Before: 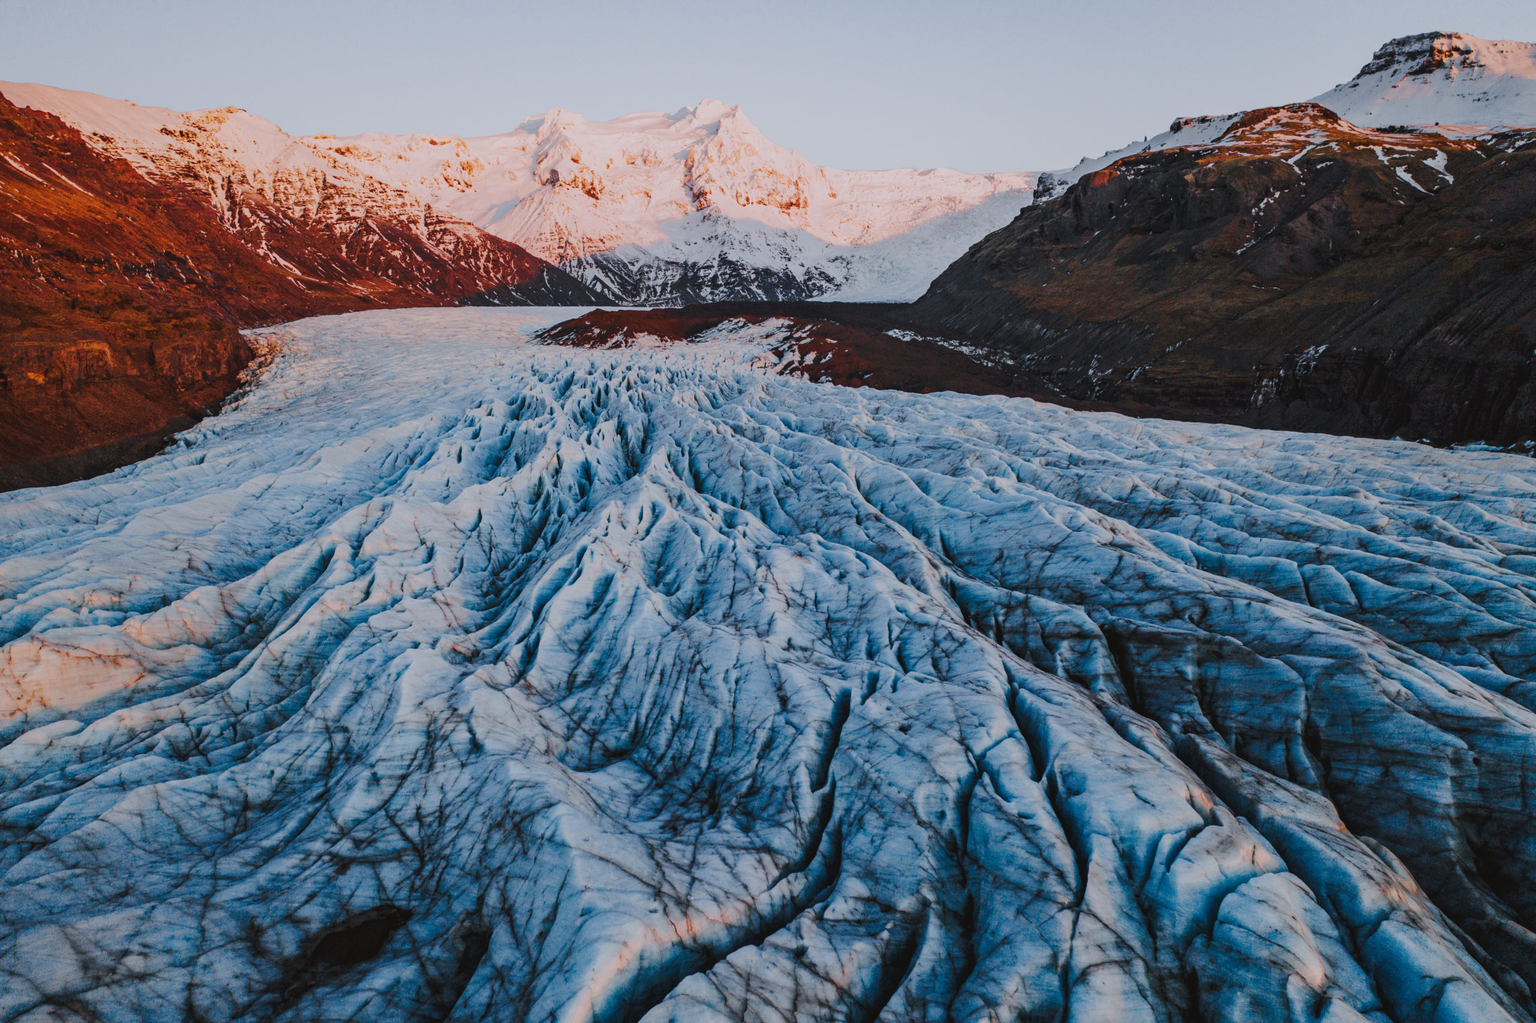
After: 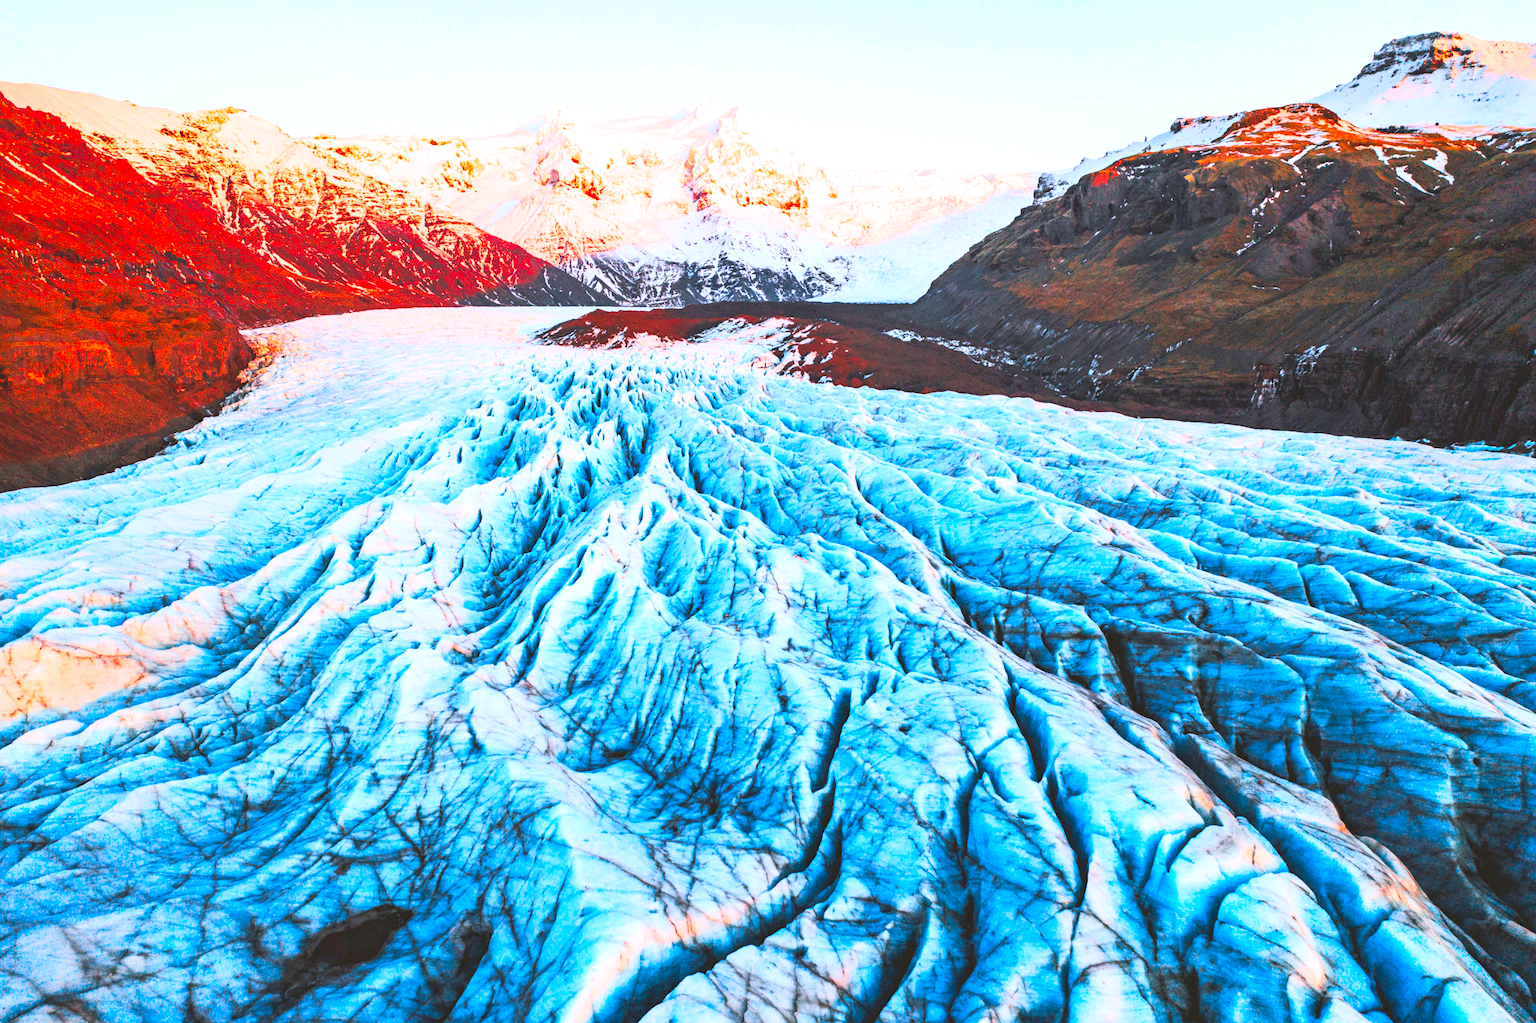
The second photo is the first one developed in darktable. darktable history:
contrast brightness saturation: contrast 0.2, brightness 0.2, saturation 0.8
exposure: black level correction 0, exposure 1.2 EV, compensate highlight preservation false
levels: levels [0.018, 0.493, 1]
